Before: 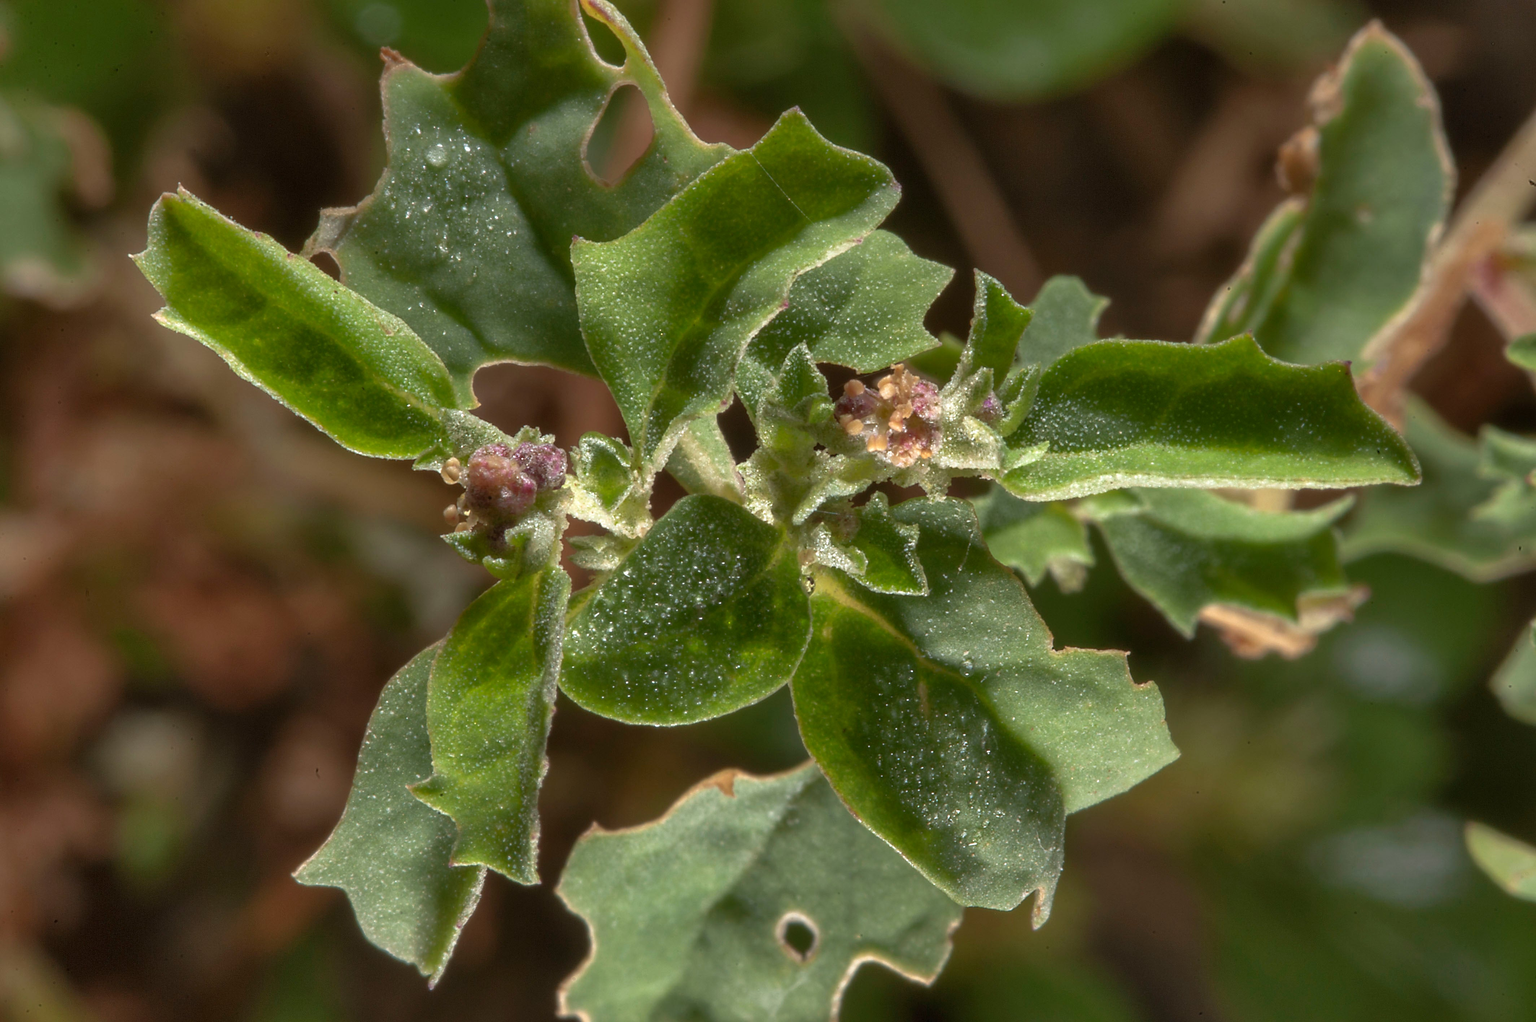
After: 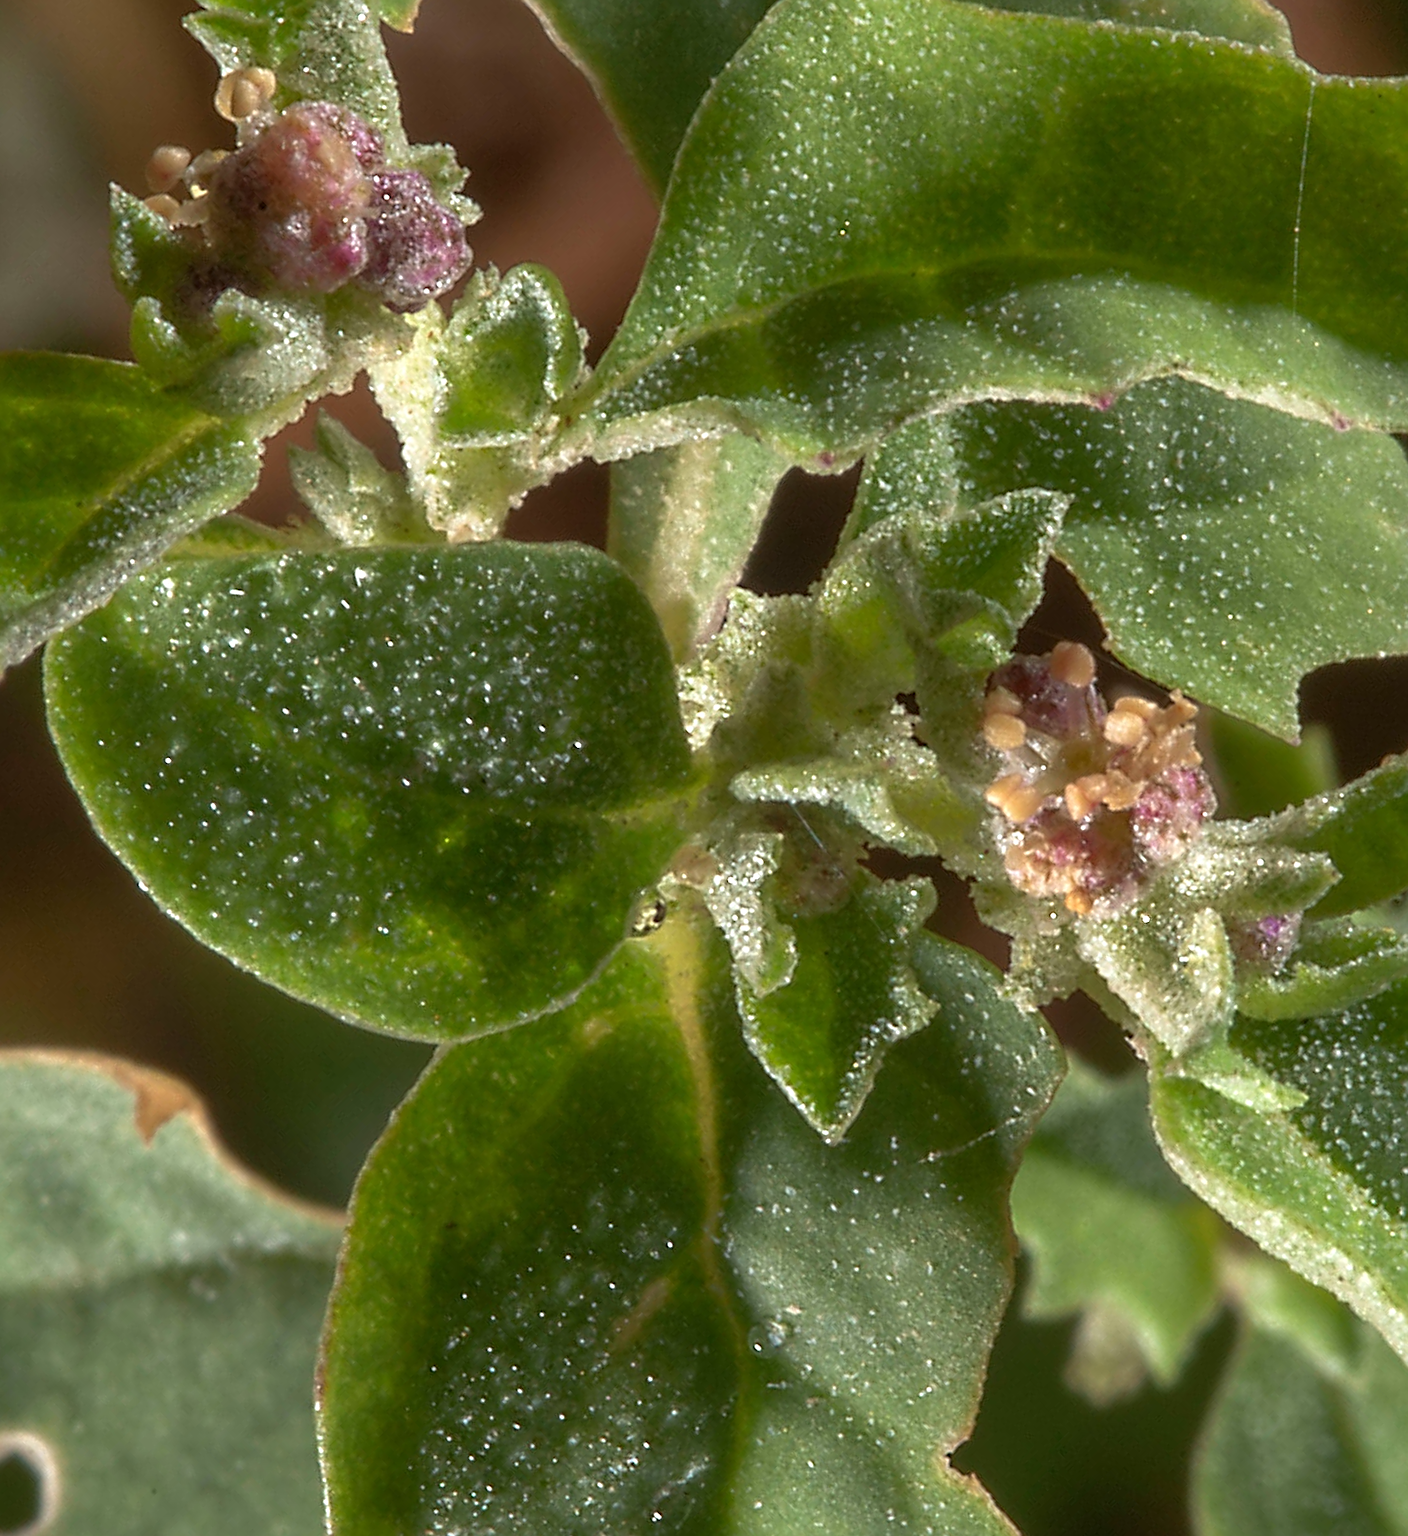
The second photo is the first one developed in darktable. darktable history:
crop and rotate: angle -46.25°, top 16.283%, right 0.782%, bottom 11.691%
sharpen: radius 2.745
